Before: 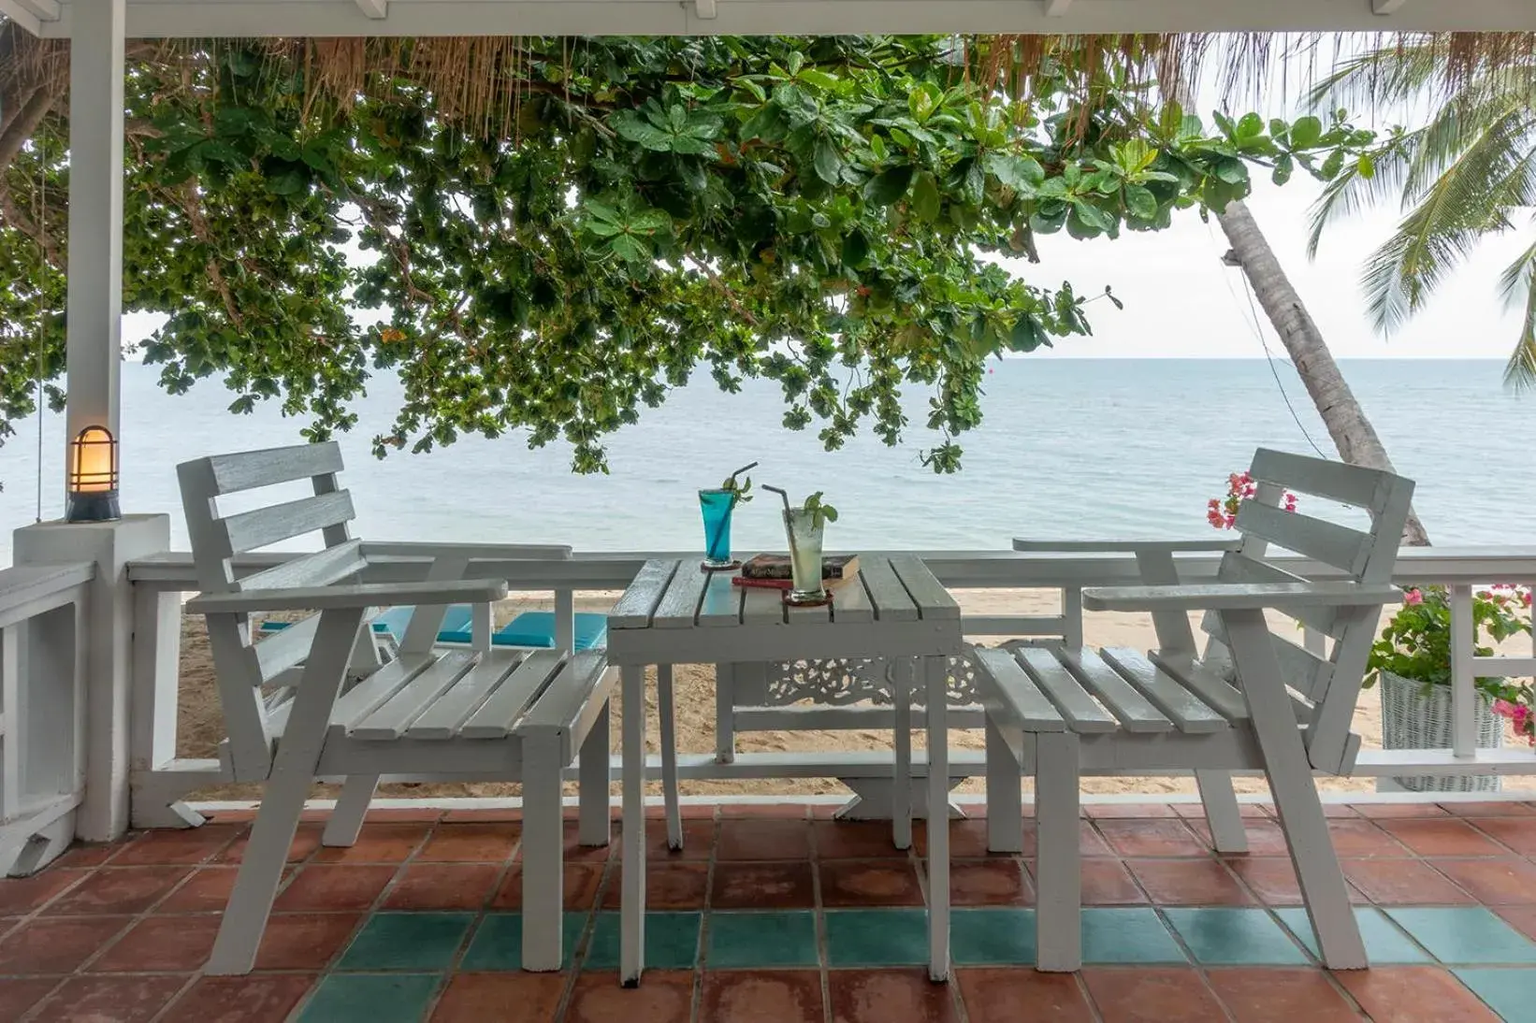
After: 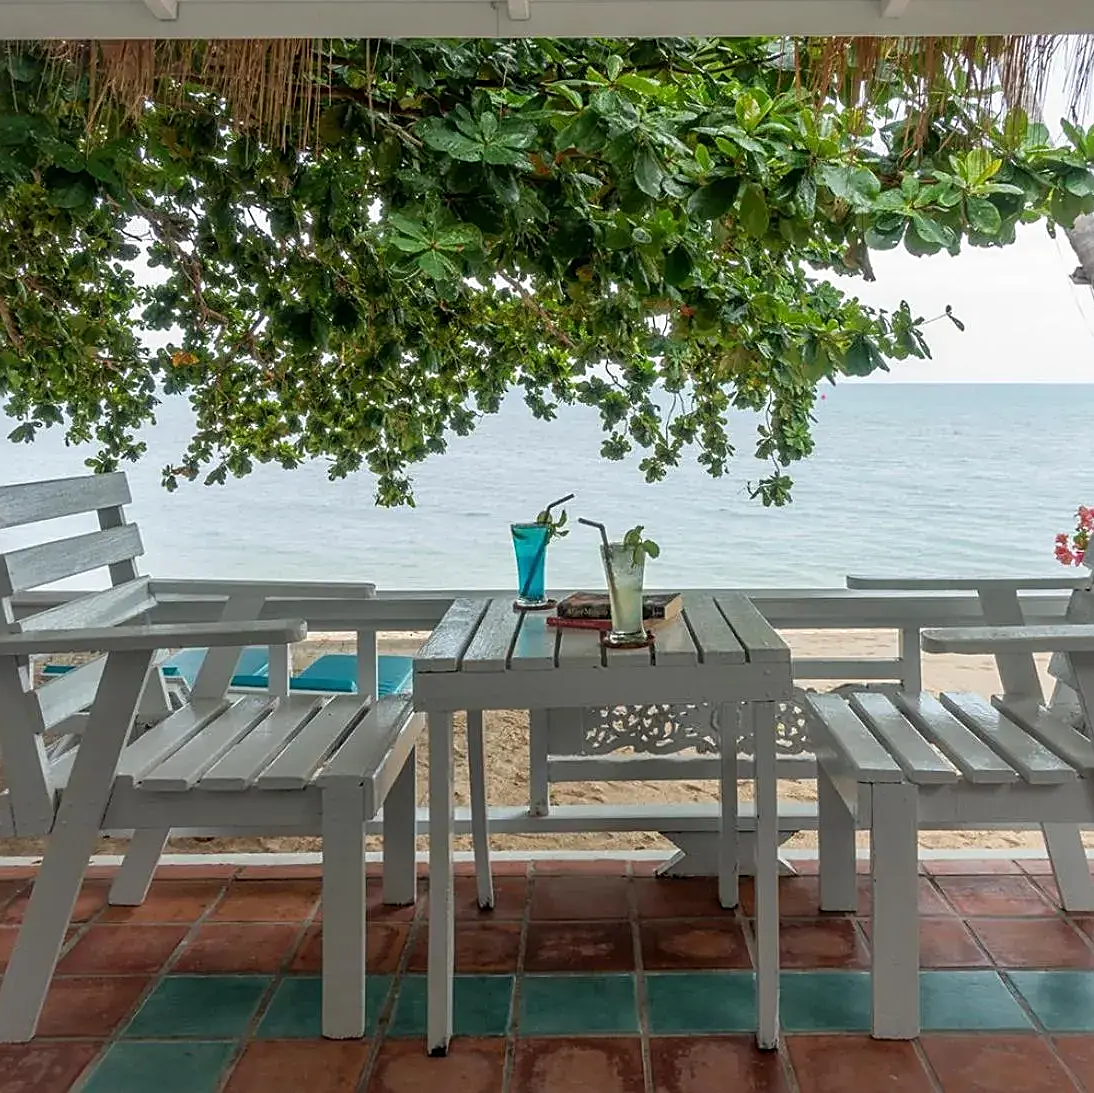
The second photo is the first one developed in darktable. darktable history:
sharpen: on, module defaults
crop and rotate: left 14.381%, right 18.936%
